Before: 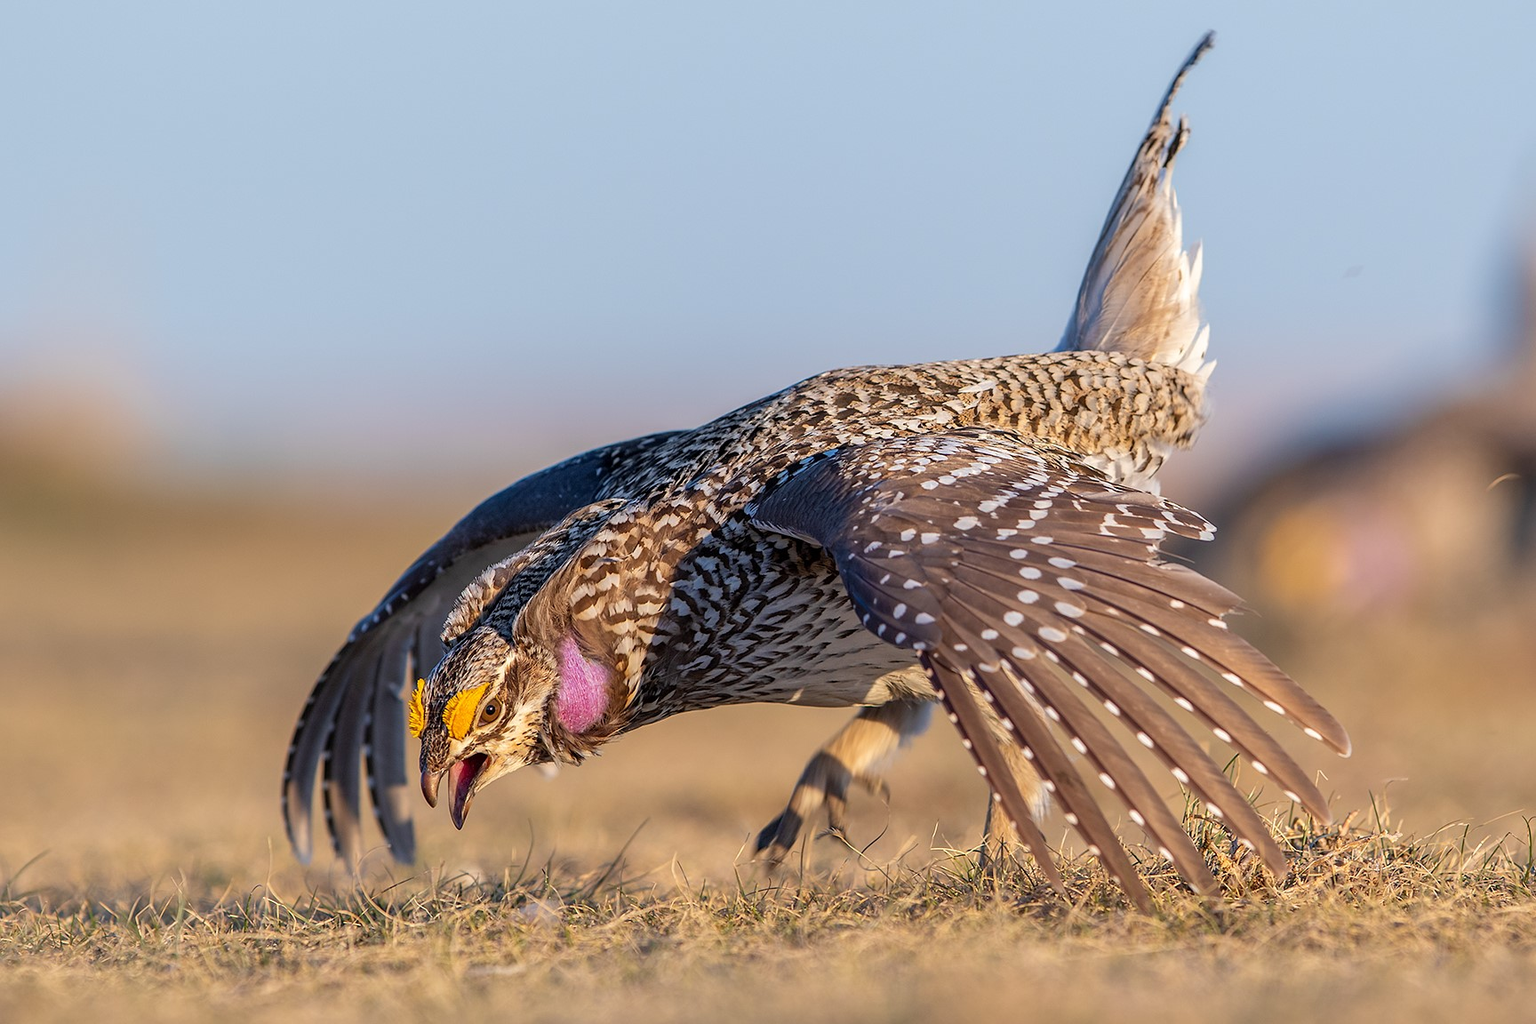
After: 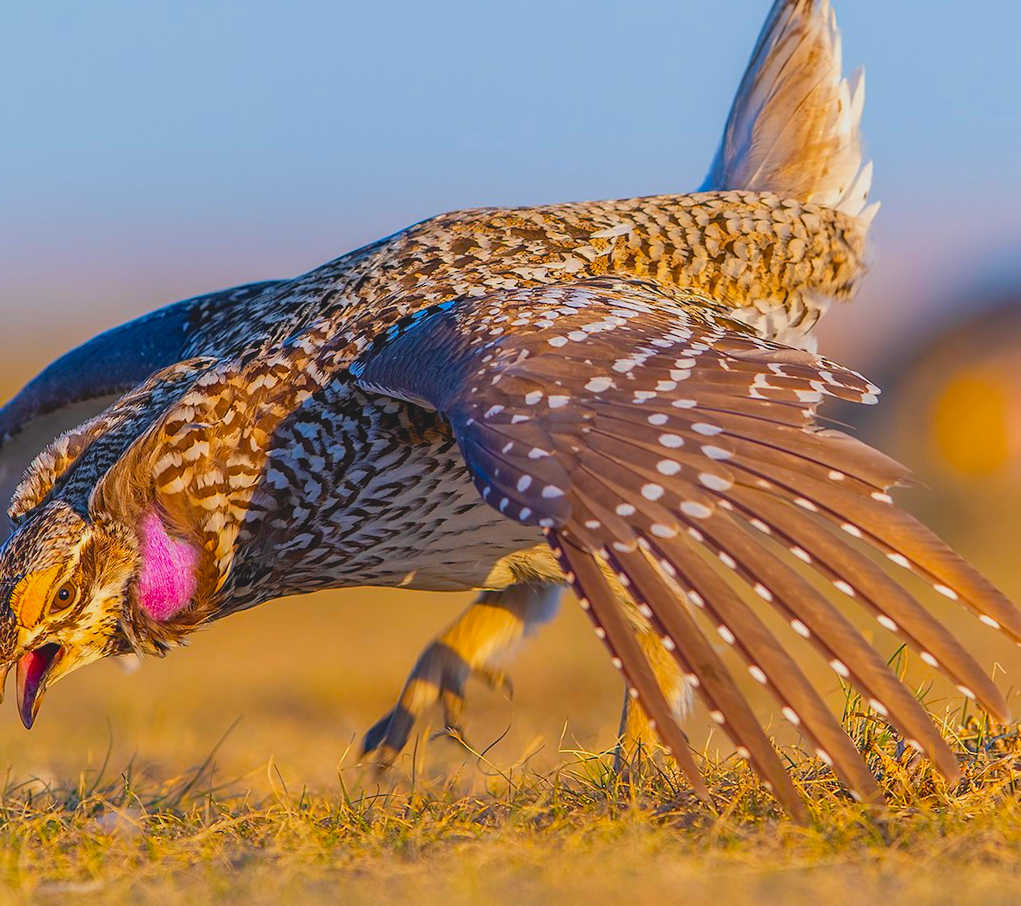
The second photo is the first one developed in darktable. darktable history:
contrast brightness saturation: contrast -0.19, saturation 0.19
color balance rgb: linear chroma grading › global chroma 15%, perceptual saturation grading › global saturation 30%
crop and rotate: left 28.256%, top 17.734%, right 12.656%, bottom 3.573%
